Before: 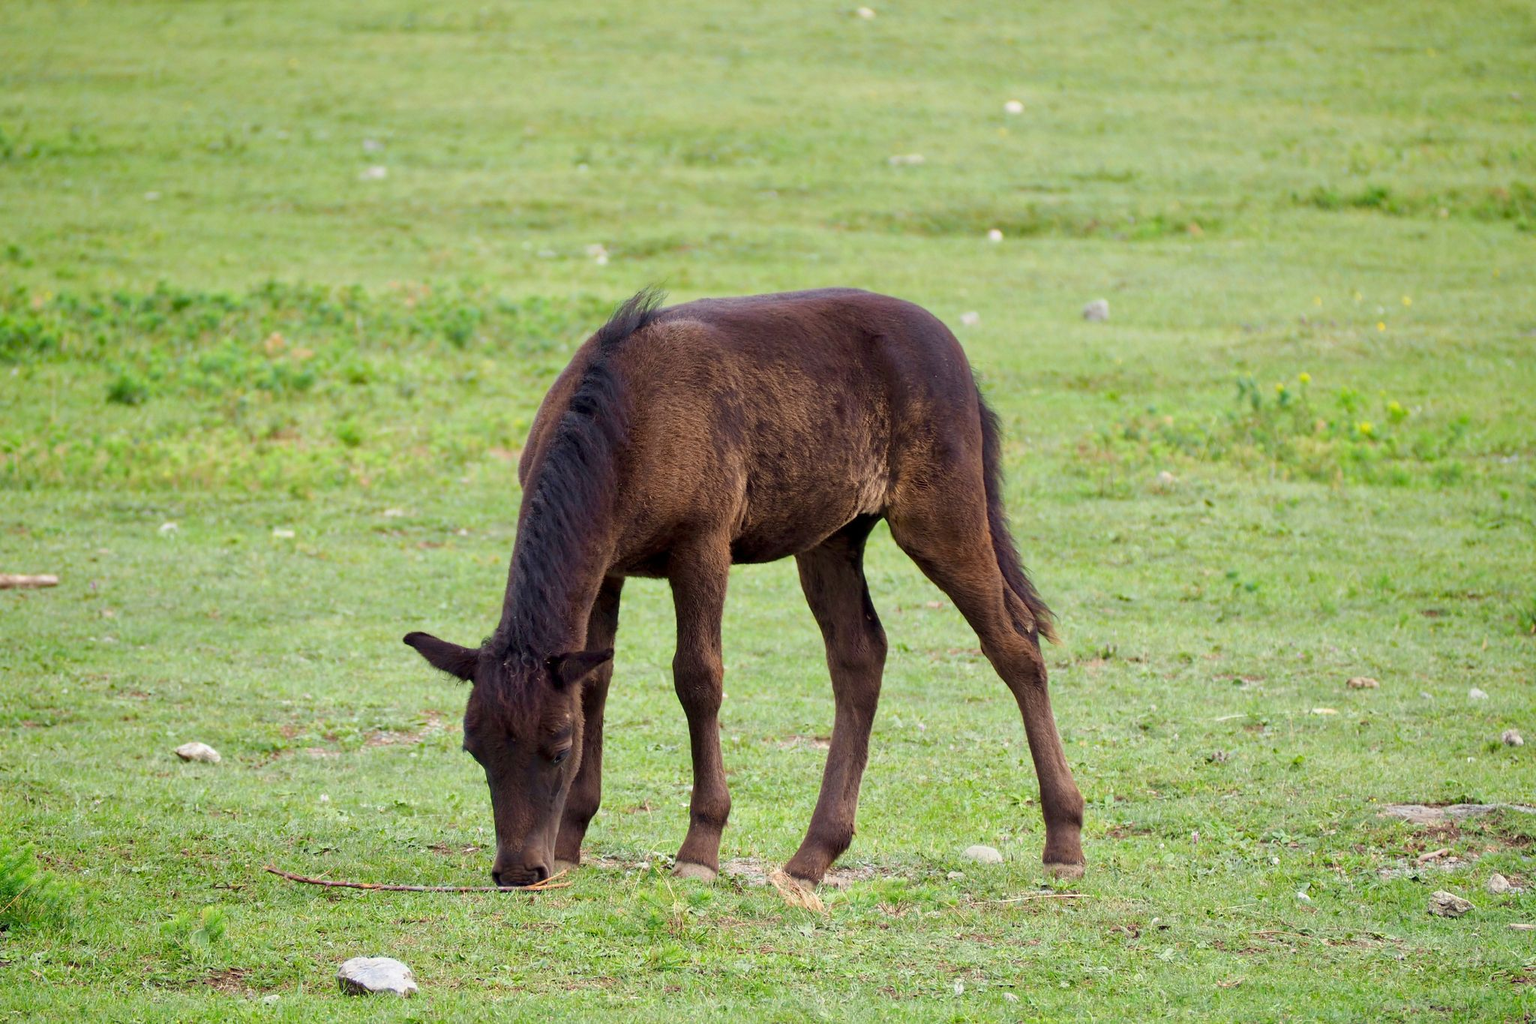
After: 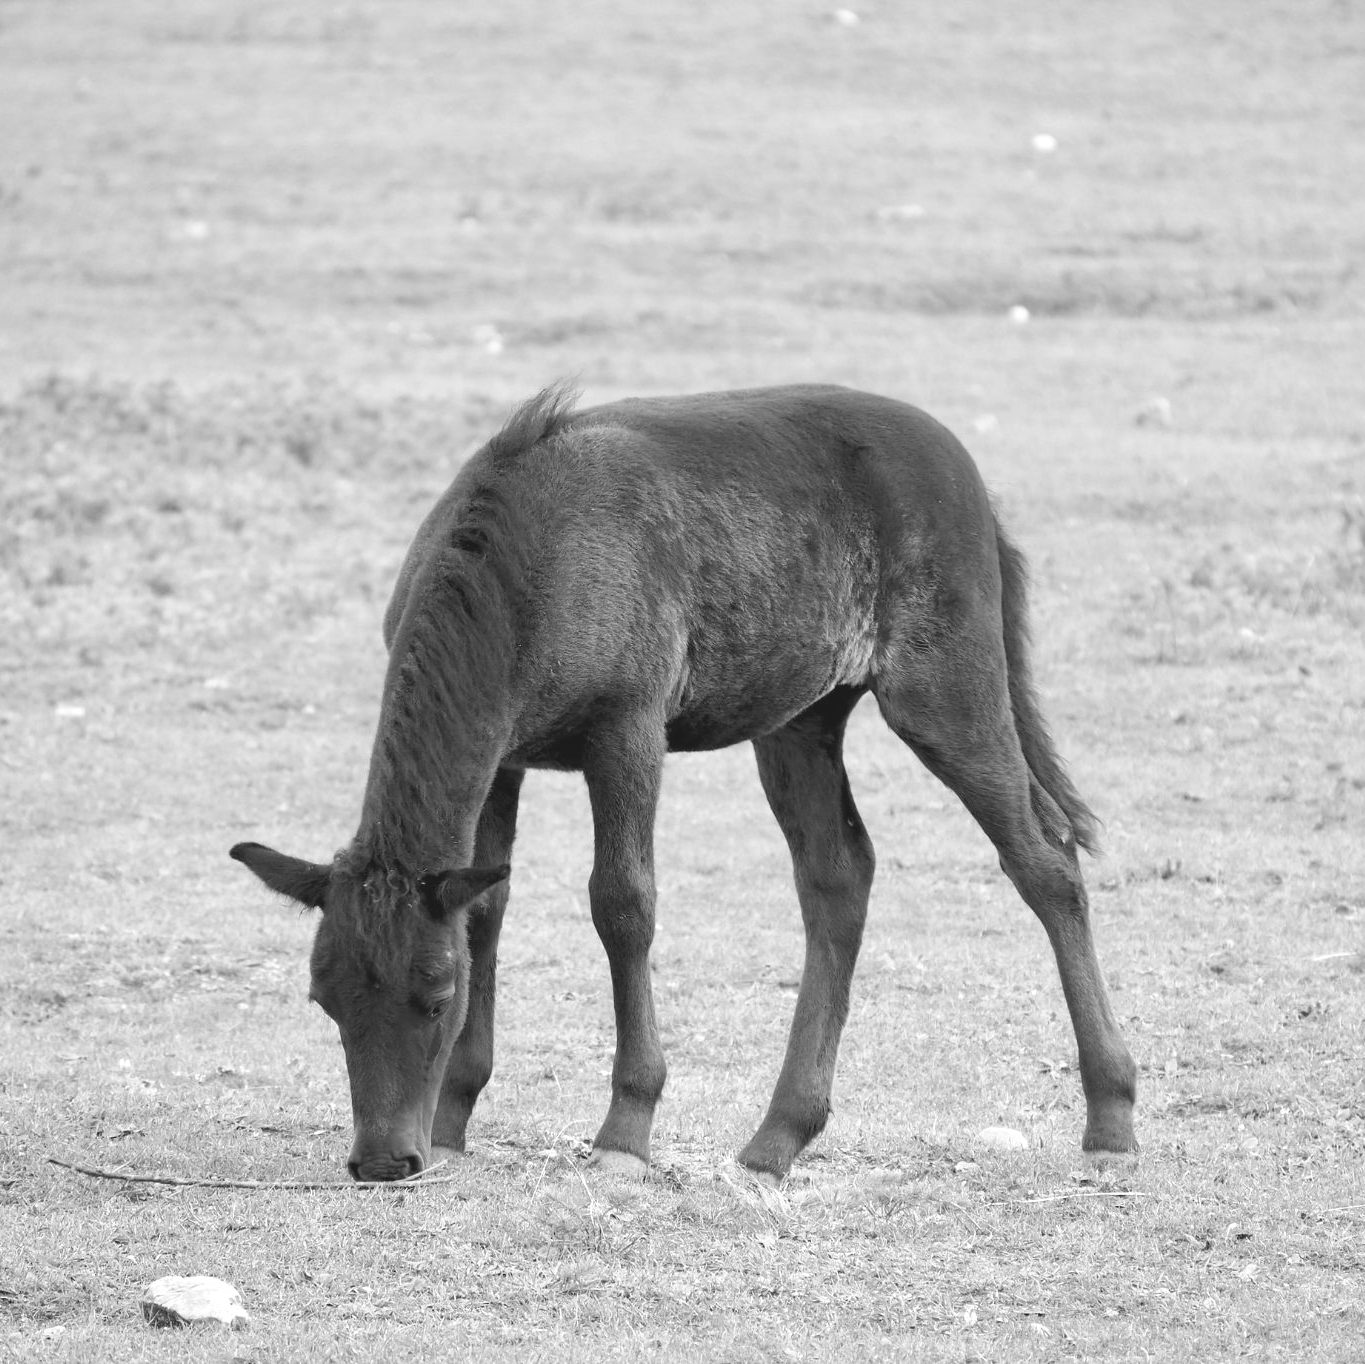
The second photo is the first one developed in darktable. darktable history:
contrast brightness saturation: contrast -0.15, brightness 0.05, saturation -0.12
crop and rotate: left 15.055%, right 18.278%
monochrome: a -35.87, b 49.73, size 1.7
color correction: saturation 0.8
exposure: black level correction 0, exposure 0.7 EV, compensate exposure bias true, compensate highlight preservation false
